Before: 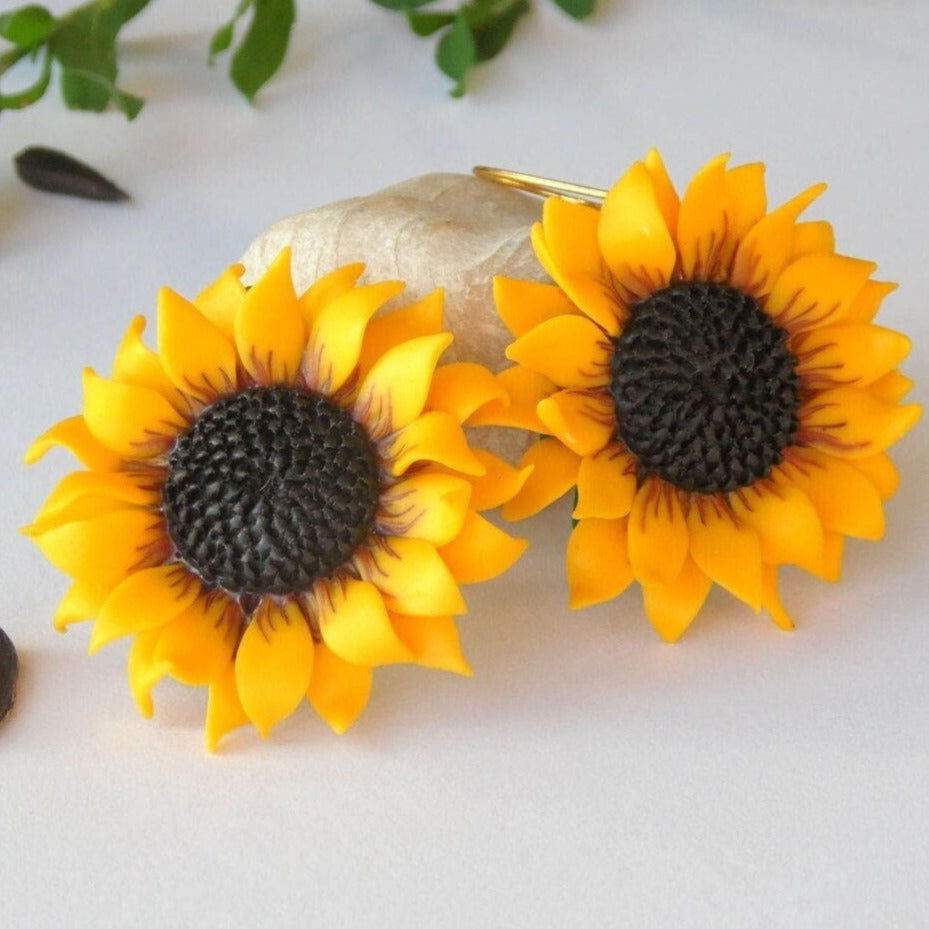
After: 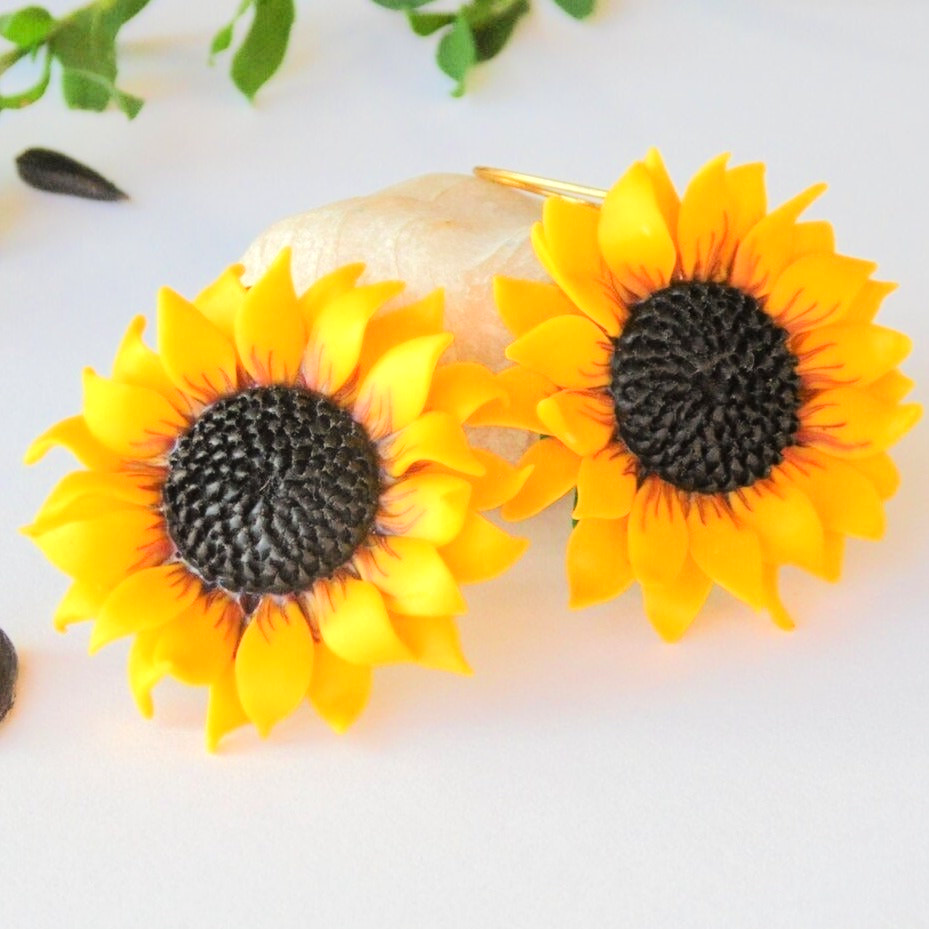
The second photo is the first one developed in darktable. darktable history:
tone equalizer: -7 EV 0.162 EV, -6 EV 0.602 EV, -5 EV 1.13 EV, -4 EV 1.3 EV, -3 EV 1.17 EV, -2 EV 0.6 EV, -1 EV 0.16 EV, edges refinement/feathering 500, mask exposure compensation -1.57 EV, preserve details no
